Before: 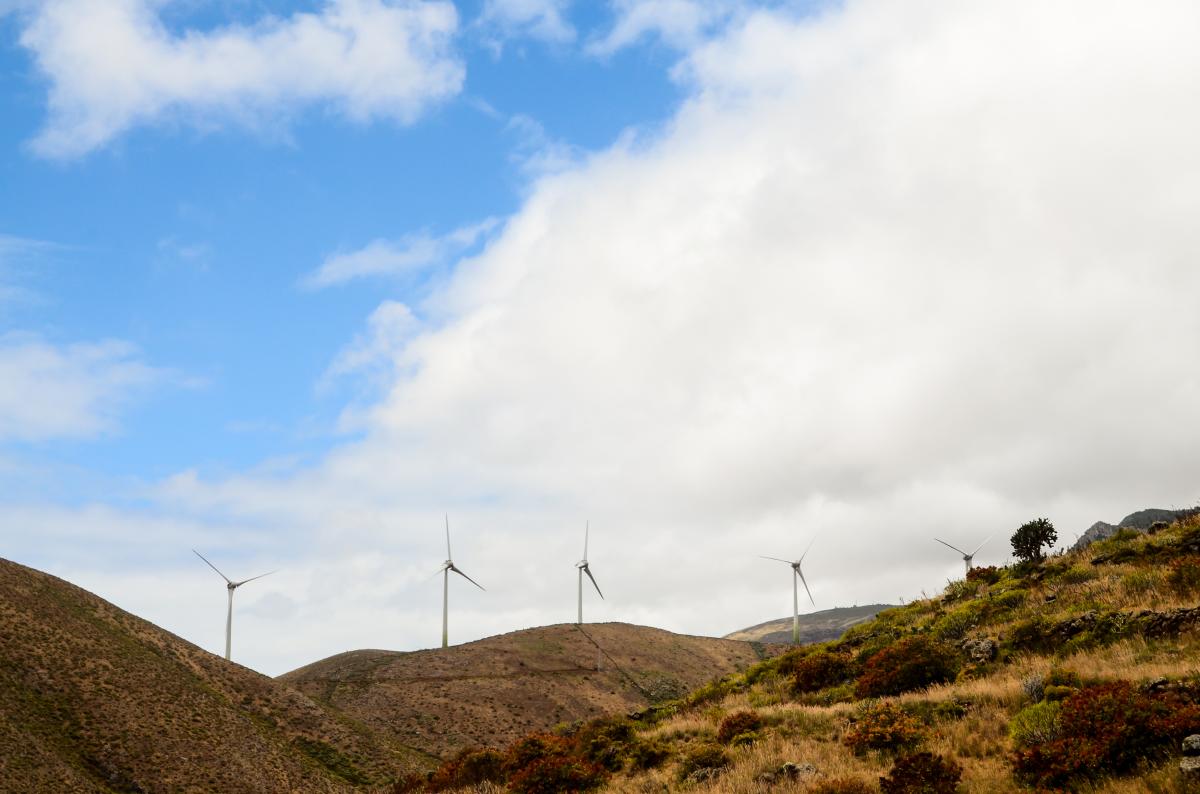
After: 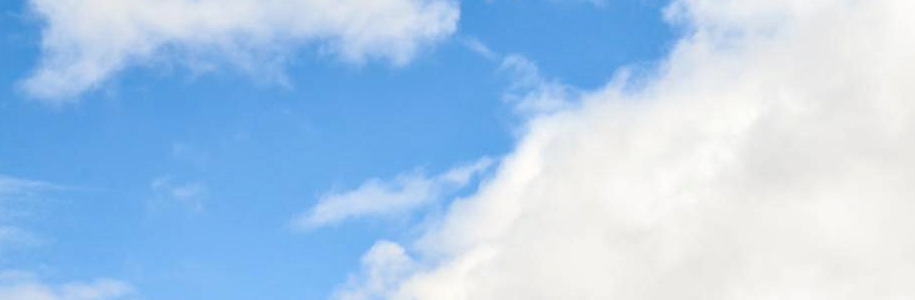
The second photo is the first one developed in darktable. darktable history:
crop: left 0.523%, top 7.639%, right 23.225%, bottom 54.54%
contrast equalizer: y [[0.6 ×6], [0.55 ×6], [0 ×6], [0 ×6], [0 ×6]]
